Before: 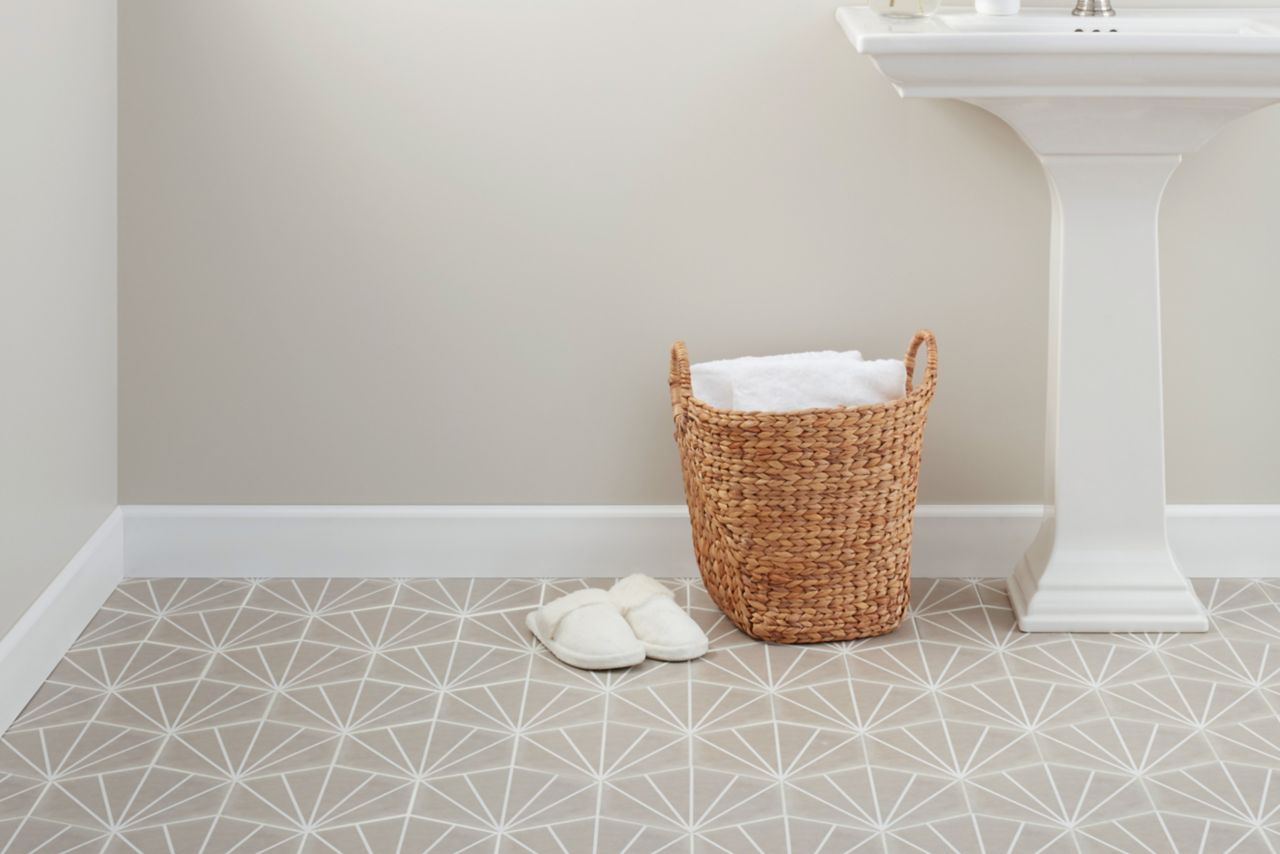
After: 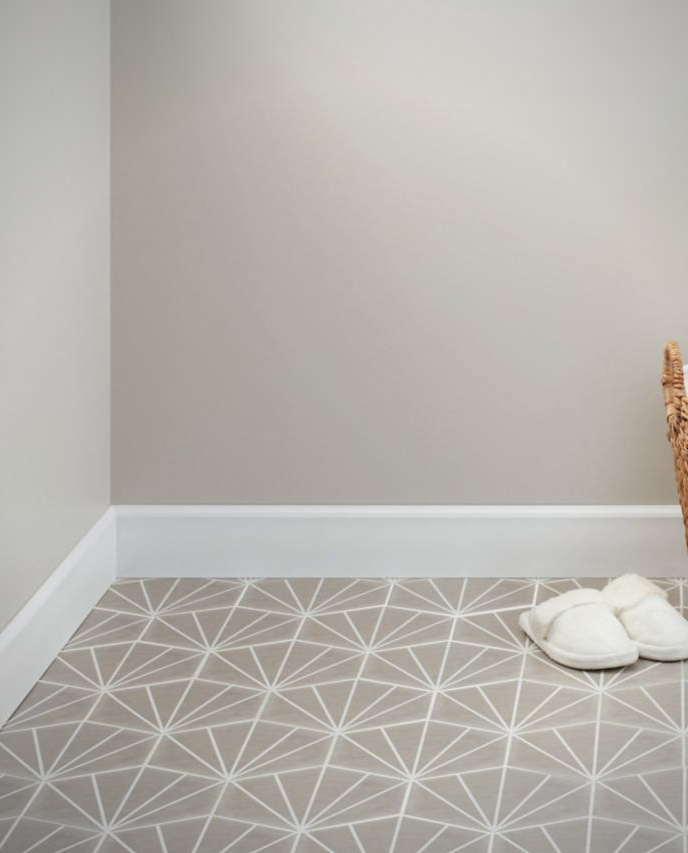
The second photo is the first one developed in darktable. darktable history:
crop: left 0.587%, right 45.588%, bottom 0.086%
vignetting: fall-off radius 60.65%
local contrast: on, module defaults
